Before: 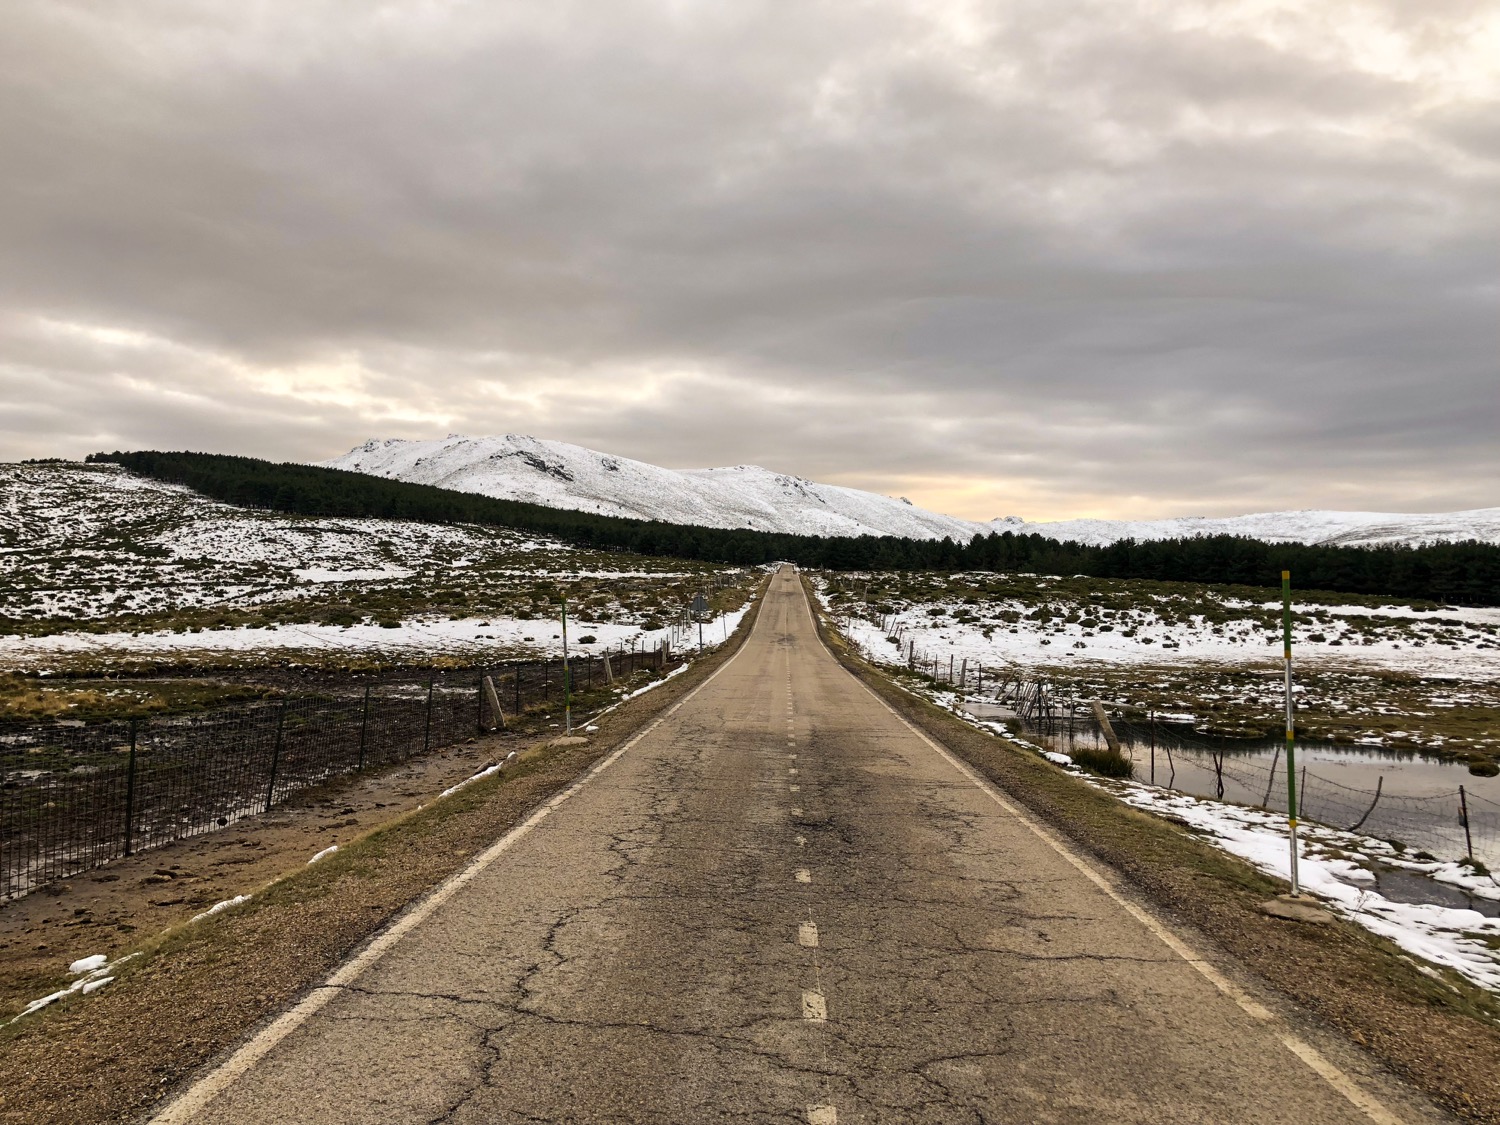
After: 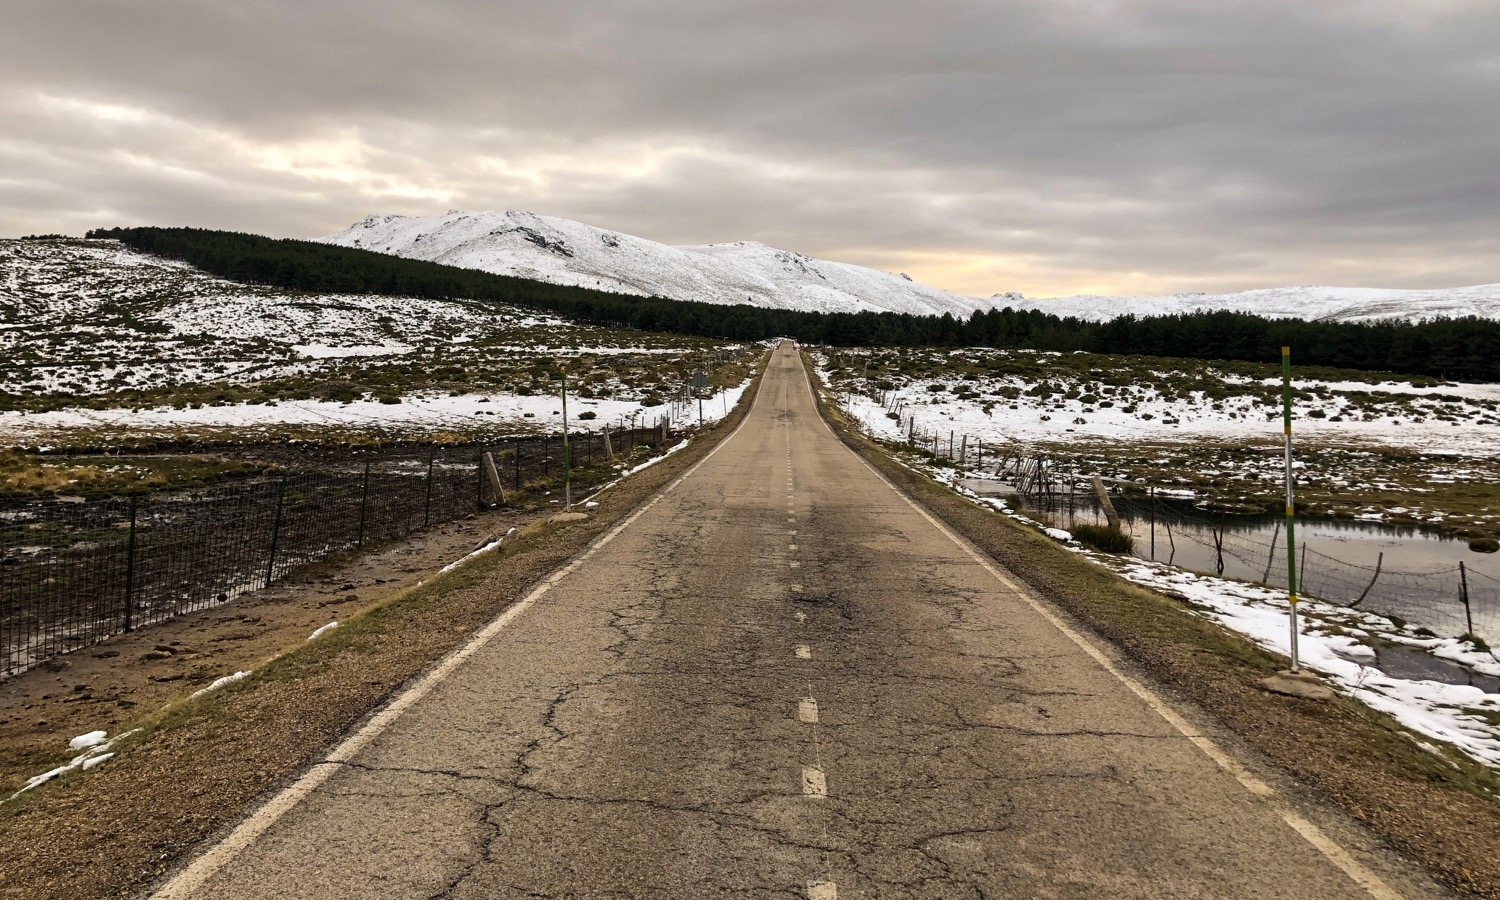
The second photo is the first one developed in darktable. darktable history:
tone equalizer: on, module defaults
crop and rotate: top 19.998%
